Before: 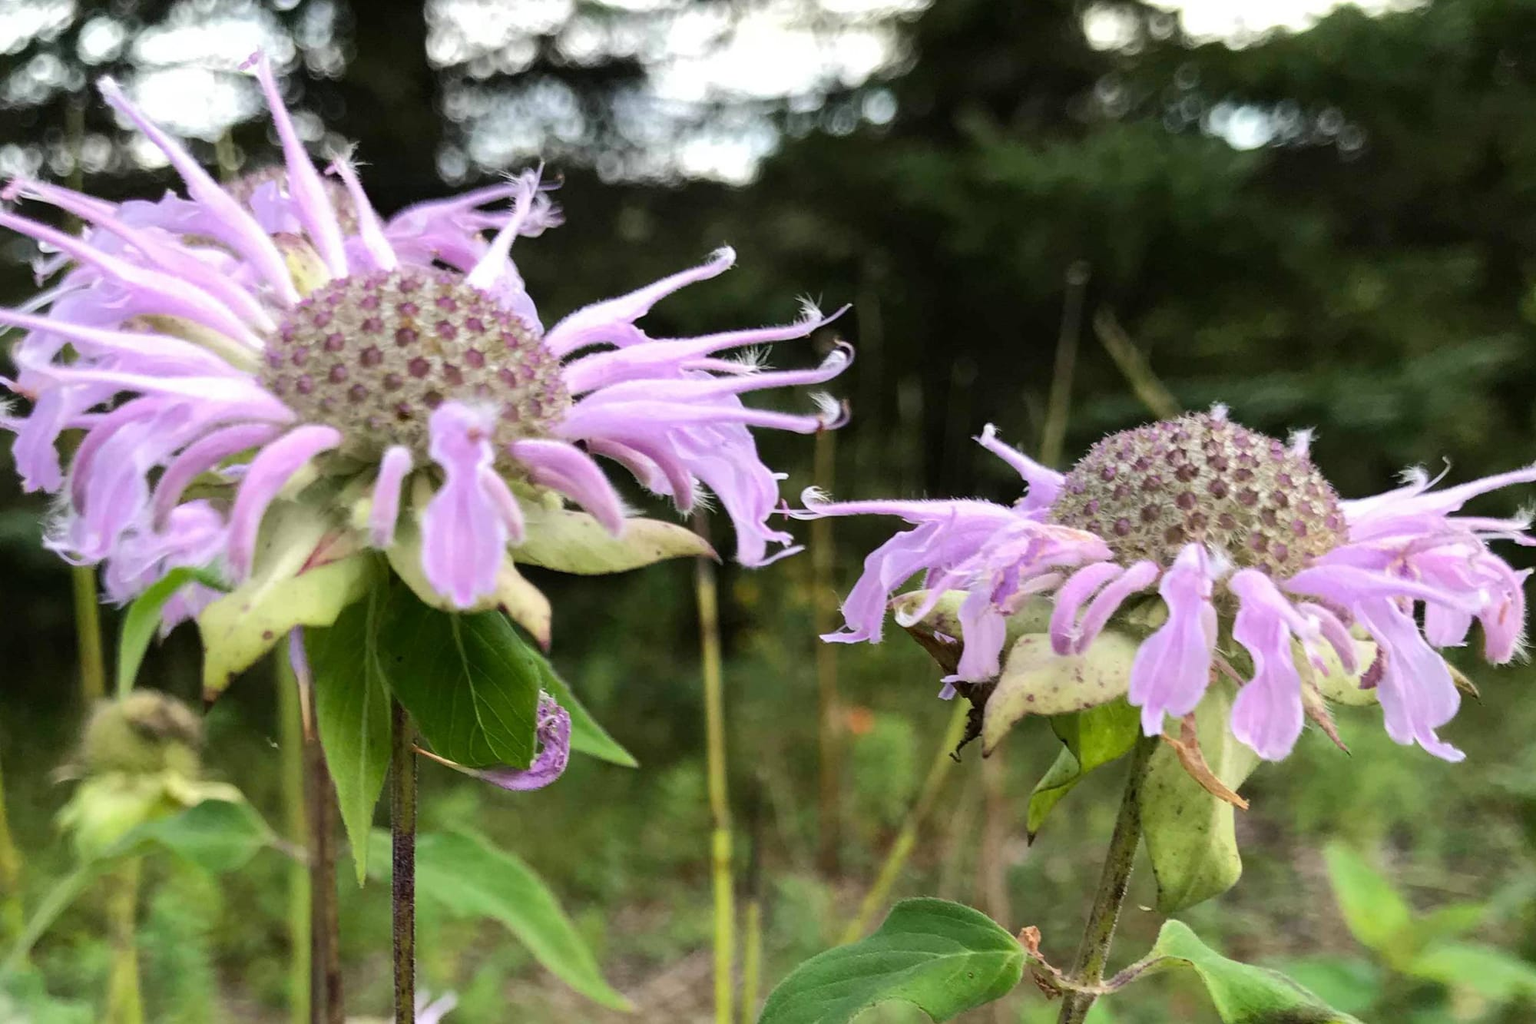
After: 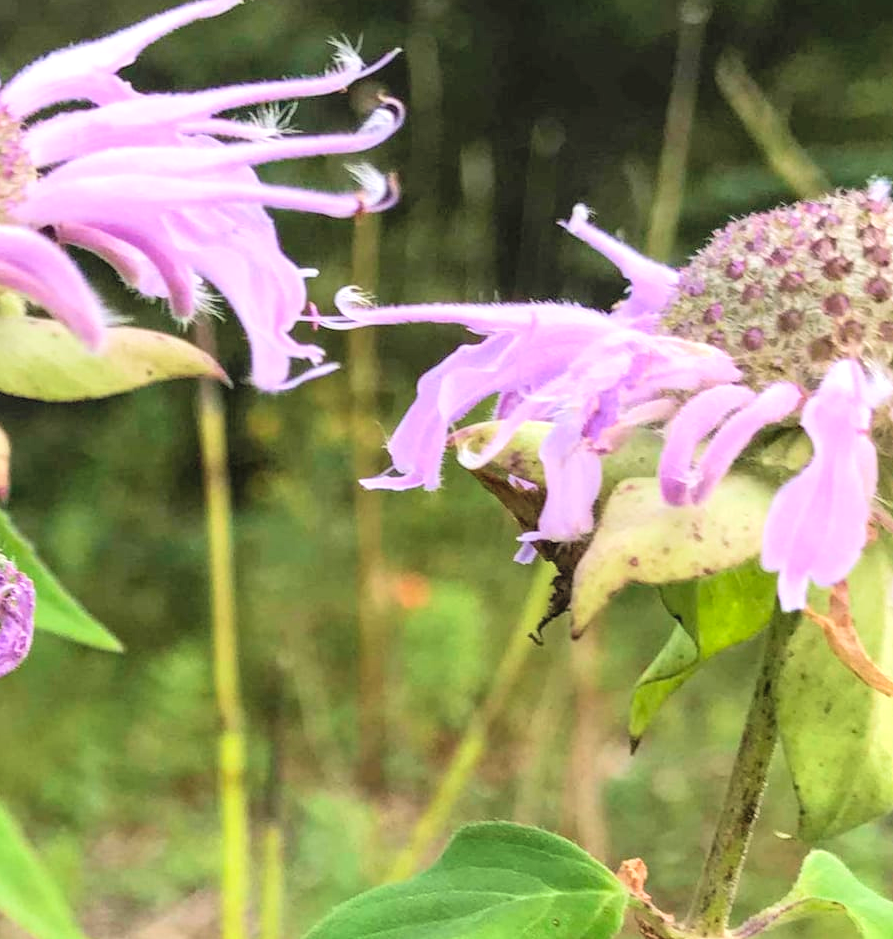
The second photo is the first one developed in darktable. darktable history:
color correction: highlights b* -0.056, saturation 1.09
local contrast: on, module defaults
contrast brightness saturation: contrast 0.098, brightness 0.309, saturation 0.149
crop: left 35.445%, top 26.06%, right 19.891%, bottom 3.443%
exposure: exposure 0.196 EV, compensate highlight preservation false
velvia: on, module defaults
